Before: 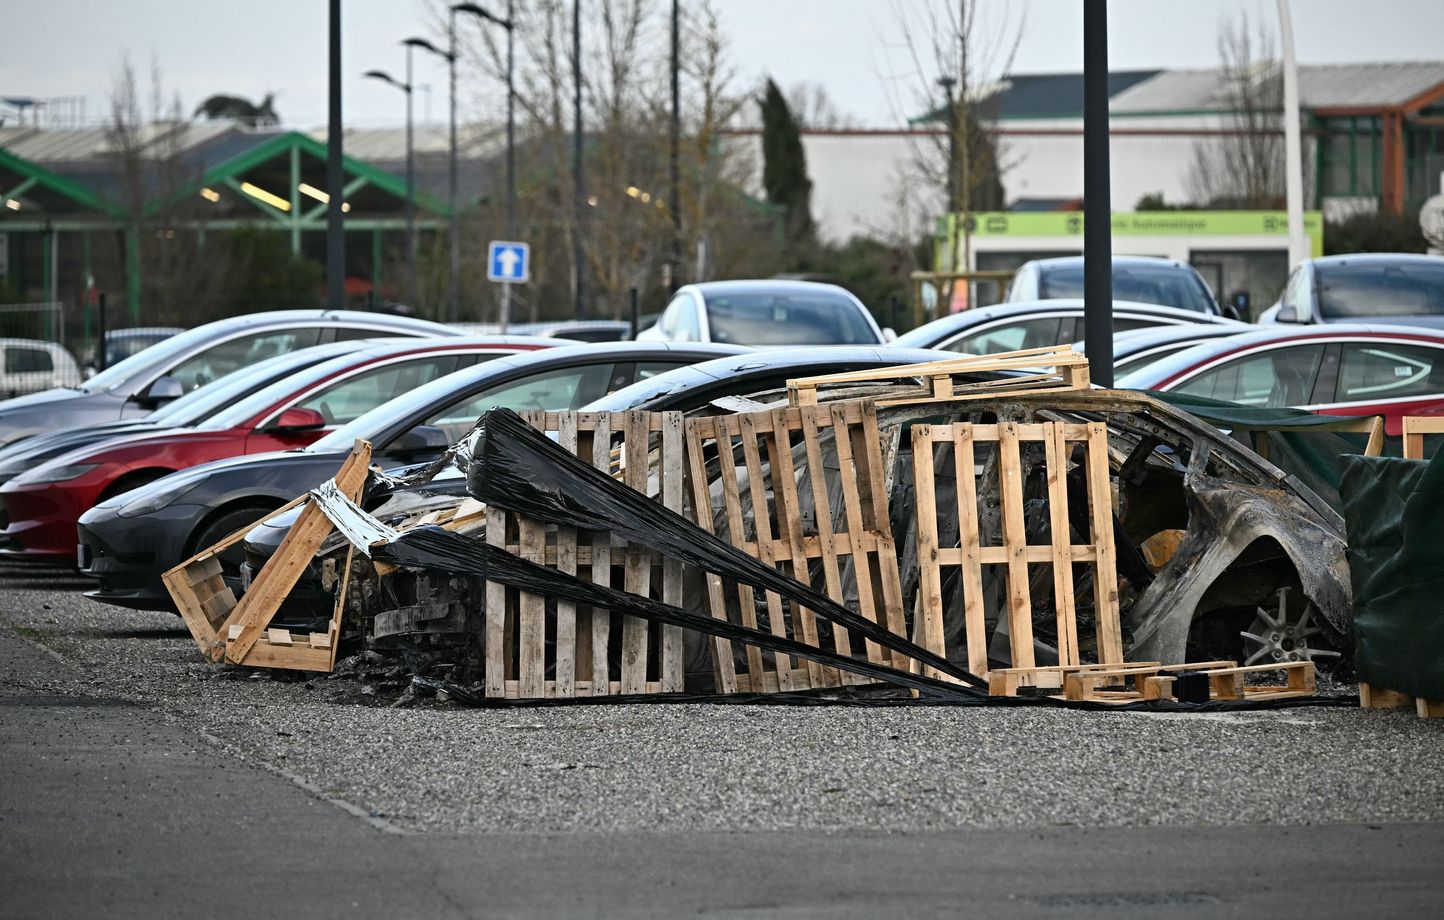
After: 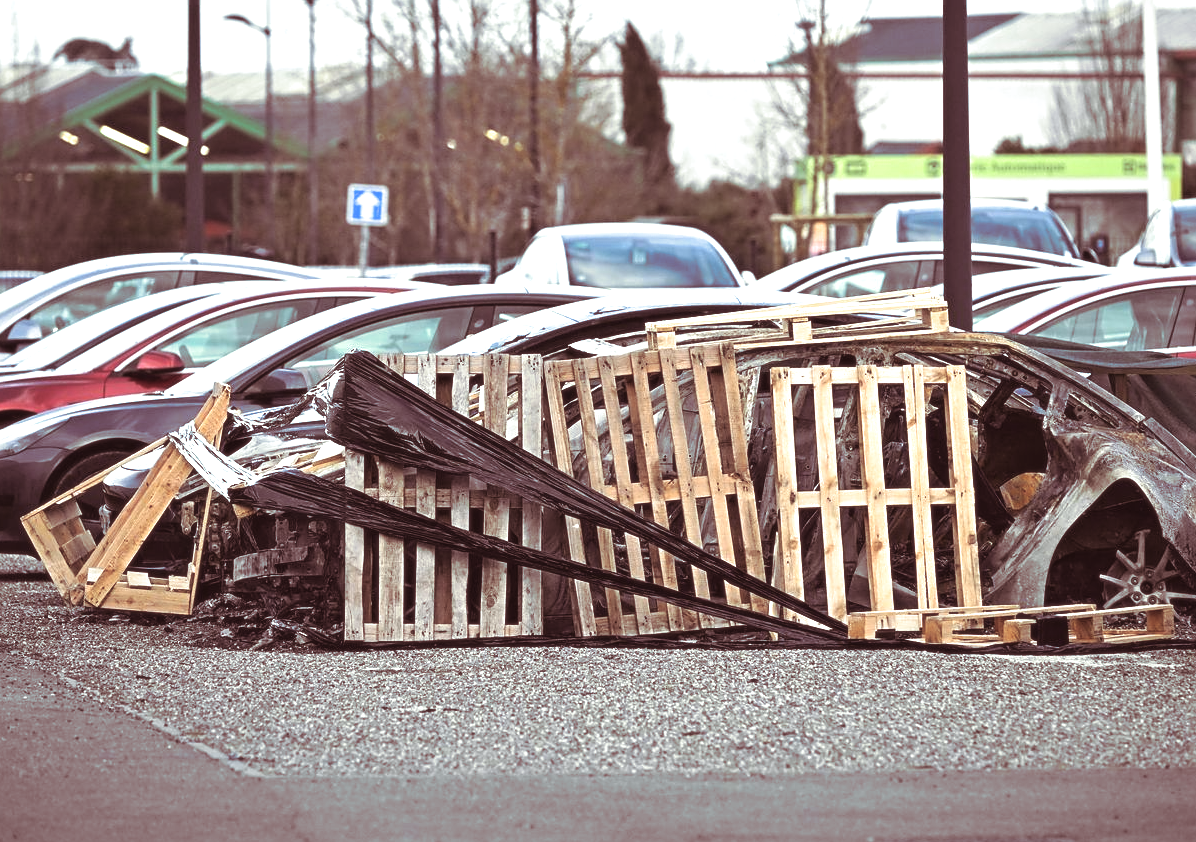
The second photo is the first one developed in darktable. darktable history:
sharpen: radius 1.864, amount 0.398, threshold 1.271
crop: left 9.807%, top 6.259%, right 7.334%, bottom 2.177%
contrast brightness saturation: contrast -0.11
exposure: exposure 1 EV, compensate highlight preservation false
split-toning: on, module defaults
white balance: red 0.982, blue 1.018
soften: size 10%, saturation 50%, brightness 0.2 EV, mix 10%
